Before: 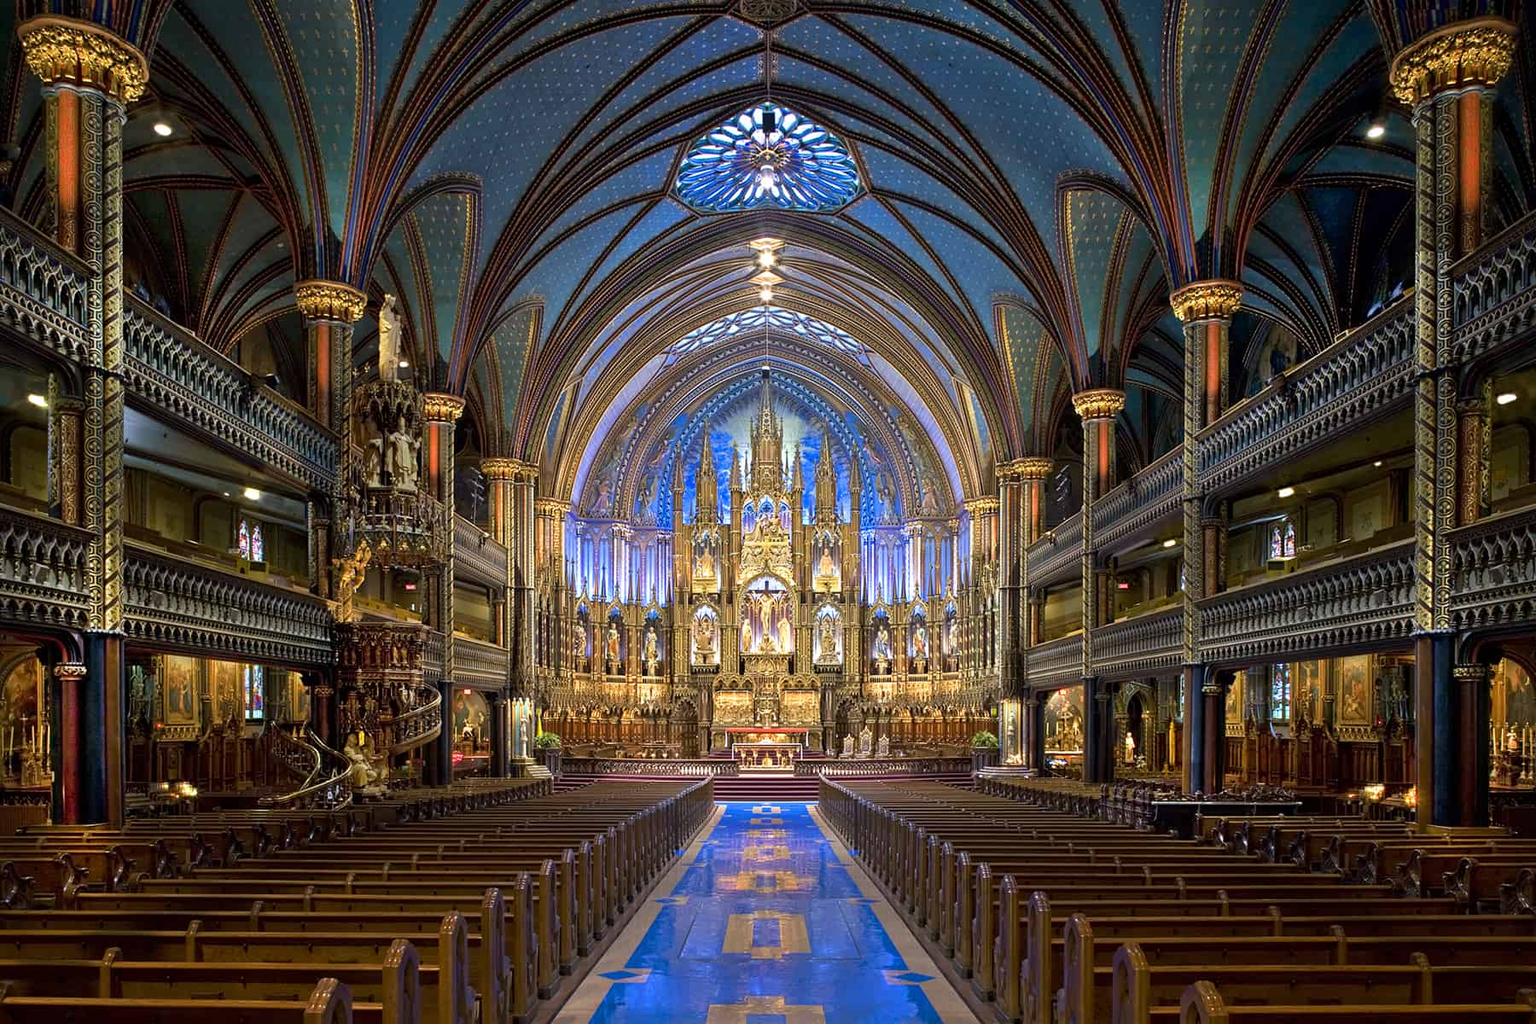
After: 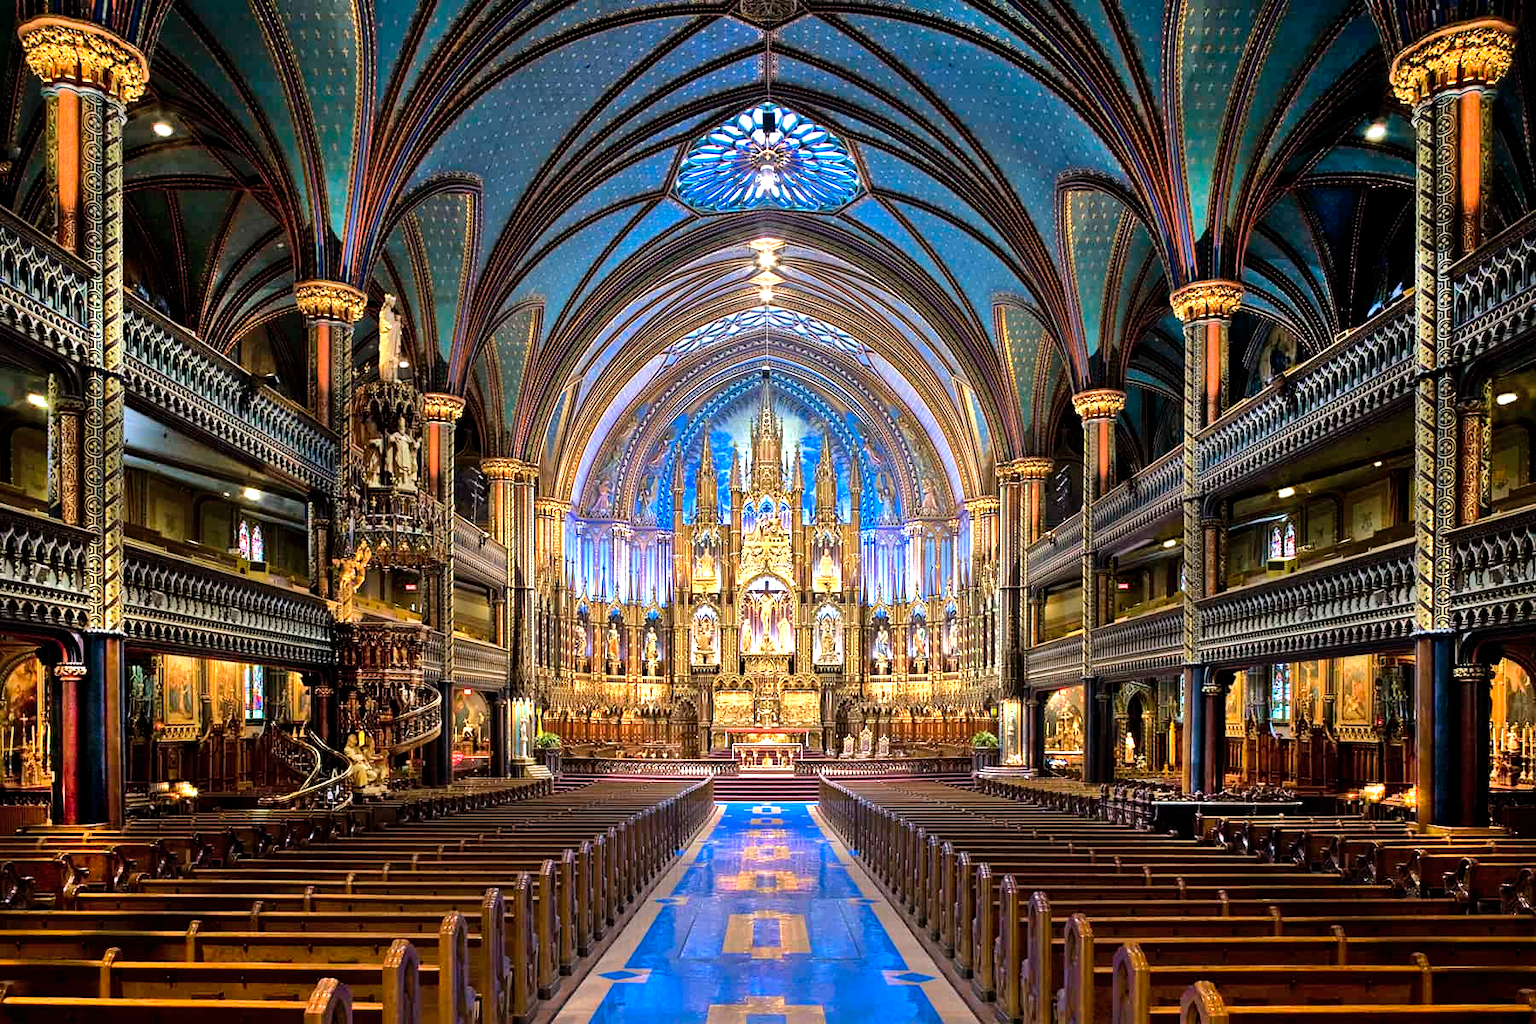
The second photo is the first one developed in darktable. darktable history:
shadows and highlights: low approximation 0.01, soften with gaussian
tone equalizer: -8 EV -0.75 EV, -7 EV -0.686 EV, -6 EV -0.609 EV, -5 EV -0.369 EV, -3 EV 0.398 EV, -2 EV 0.6 EV, -1 EV 0.682 EV, +0 EV 0.767 EV
